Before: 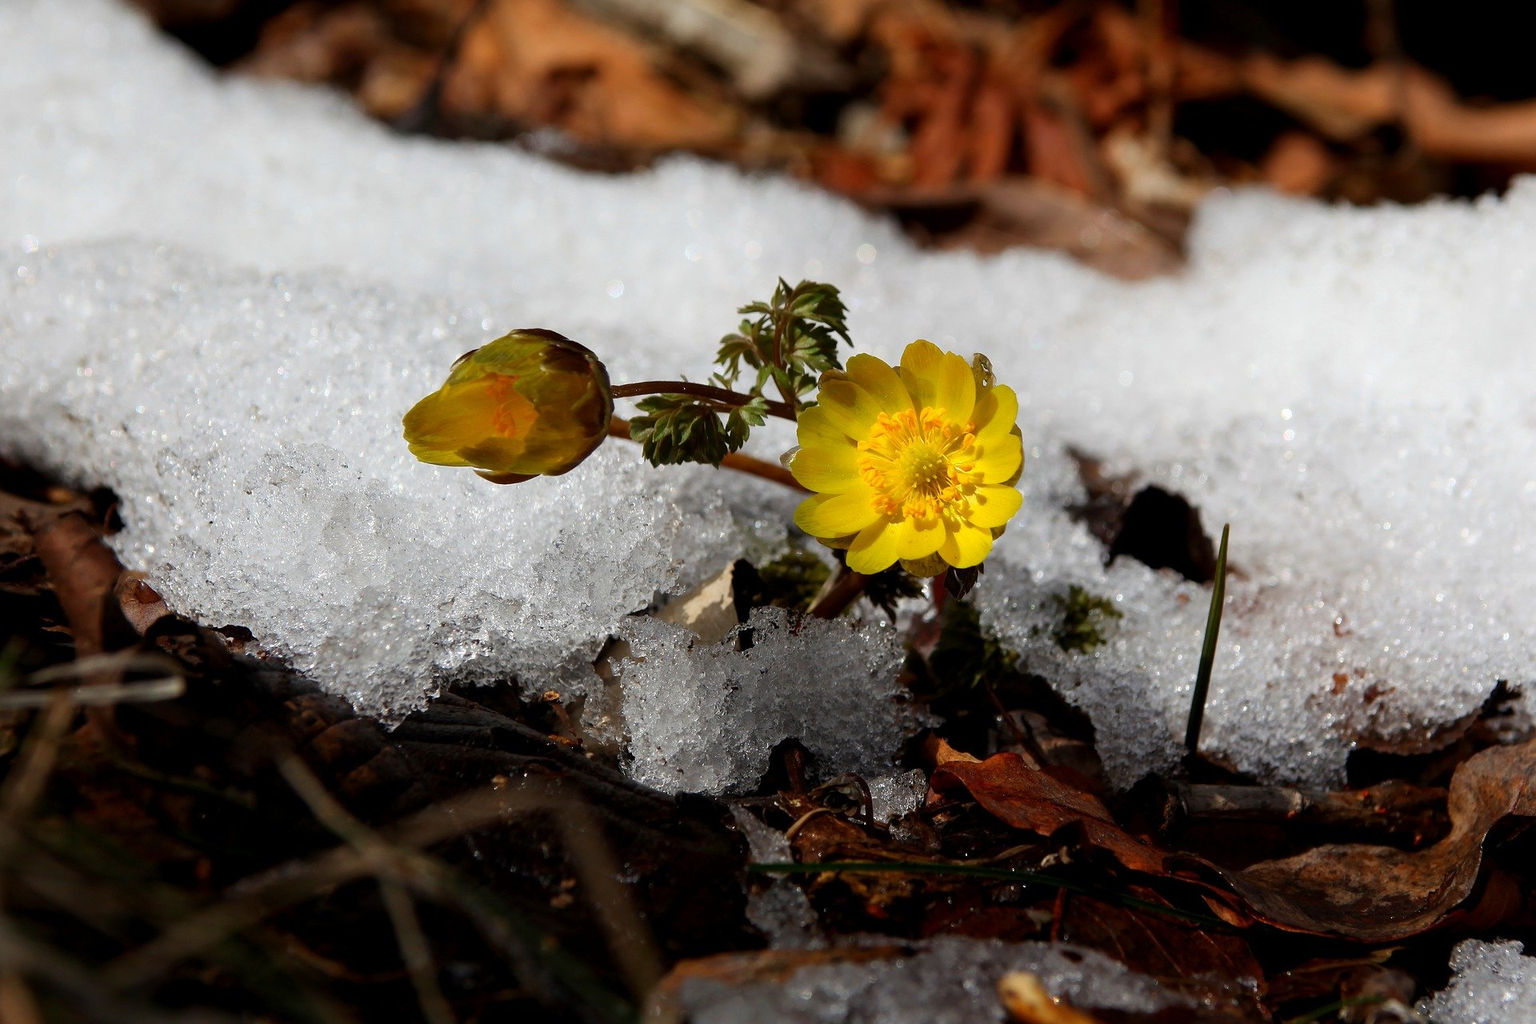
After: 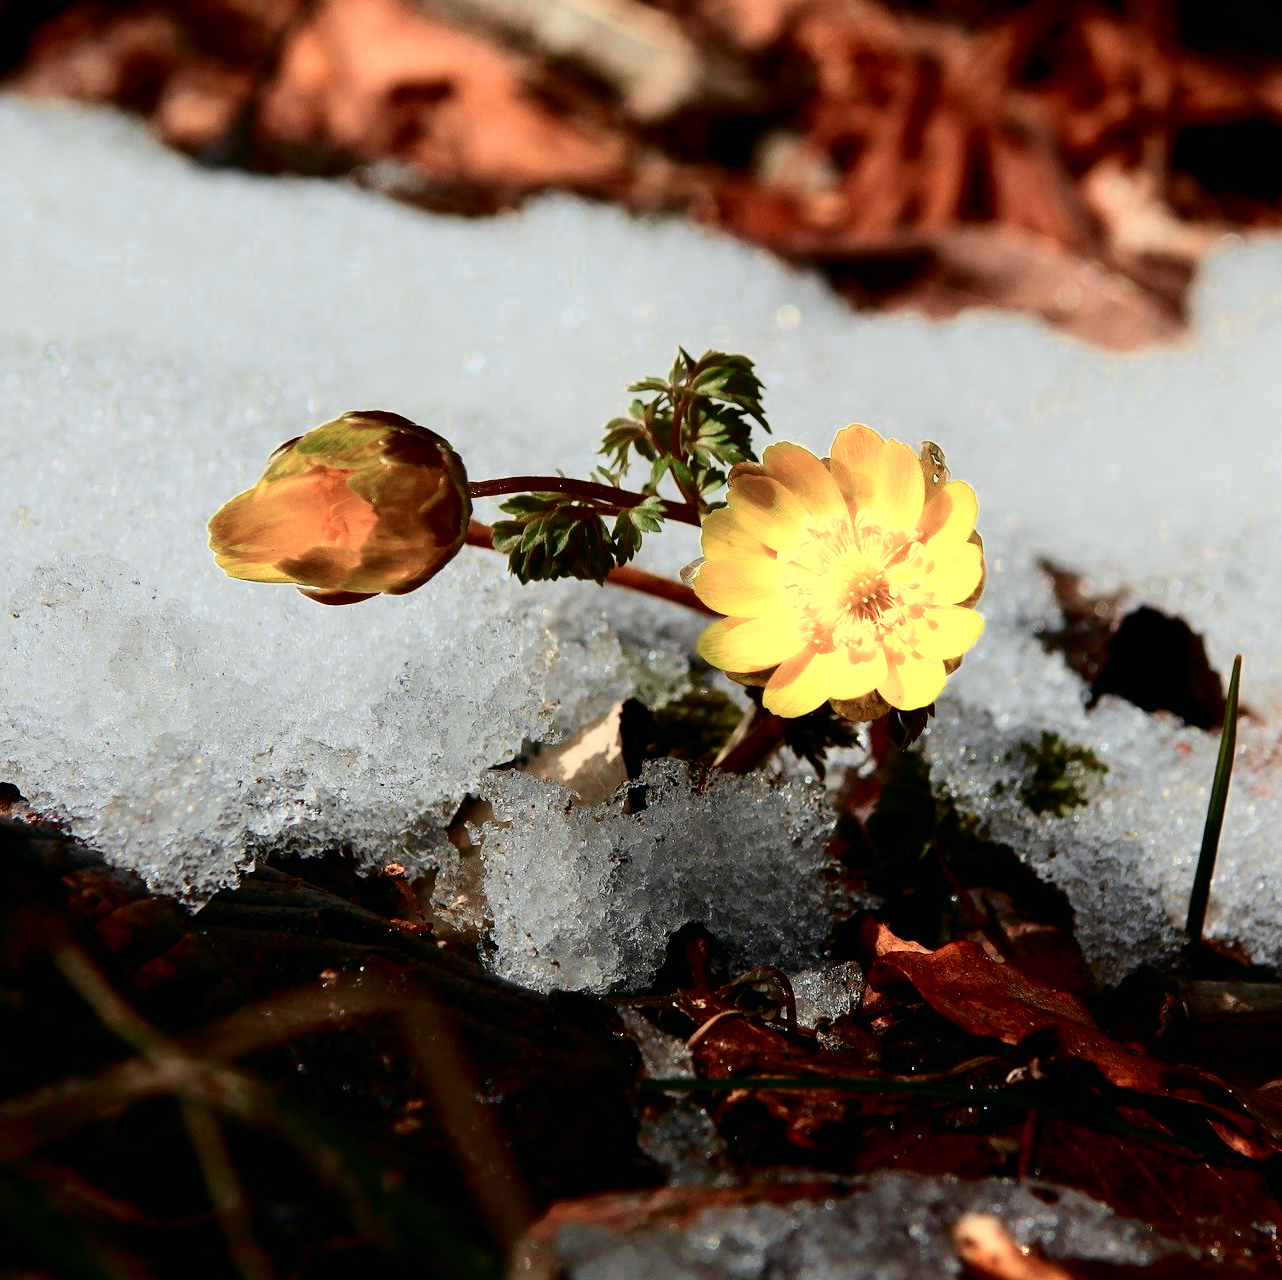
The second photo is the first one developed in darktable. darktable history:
tone curve: curves: ch0 [(0, 0) (0.128, 0.068) (0.292, 0.274) (0.453, 0.507) (0.653, 0.717) (0.785, 0.817) (0.995, 0.917)]; ch1 [(0, 0) (0.384, 0.365) (0.463, 0.447) (0.486, 0.474) (0.503, 0.497) (0.52, 0.525) (0.559, 0.591) (0.583, 0.623) (0.672, 0.699) (0.766, 0.773) (1, 1)]; ch2 [(0, 0) (0.374, 0.344) (0.446, 0.443) (0.501, 0.5) (0.527, 0.549) (0.565, 0.582) (0.624, 0.632) (1, 1)], color space Lab, independent channels, preserve colors none
color zones: curves: ch0 [(0.018, 0.548) (0.224, 0.64) (0.425, 0.447) (0.675, 0.575) (0.732, 0.579)]; ch1 [(0.066, 0.487) (0.25, 0.5) (0.404, 0.43) (0.75, 0.421) (0.956, 0.421)]; ch2 [(0.044, 0.561) (0.215, 0.465) (0.399, 0.544) (0.465, 0.548) (0.614, 0.447) (0.724, 0.43) (0.882, 0.623) (0.956, 0.632)]
crop: left 15.373%, right 17.841%
